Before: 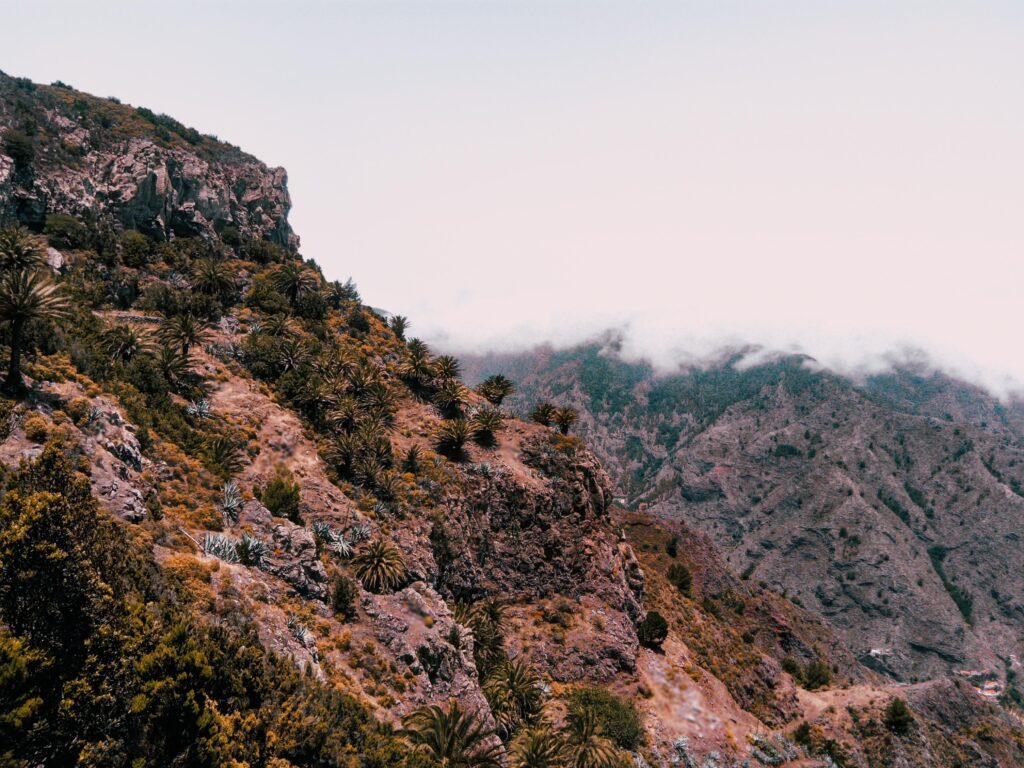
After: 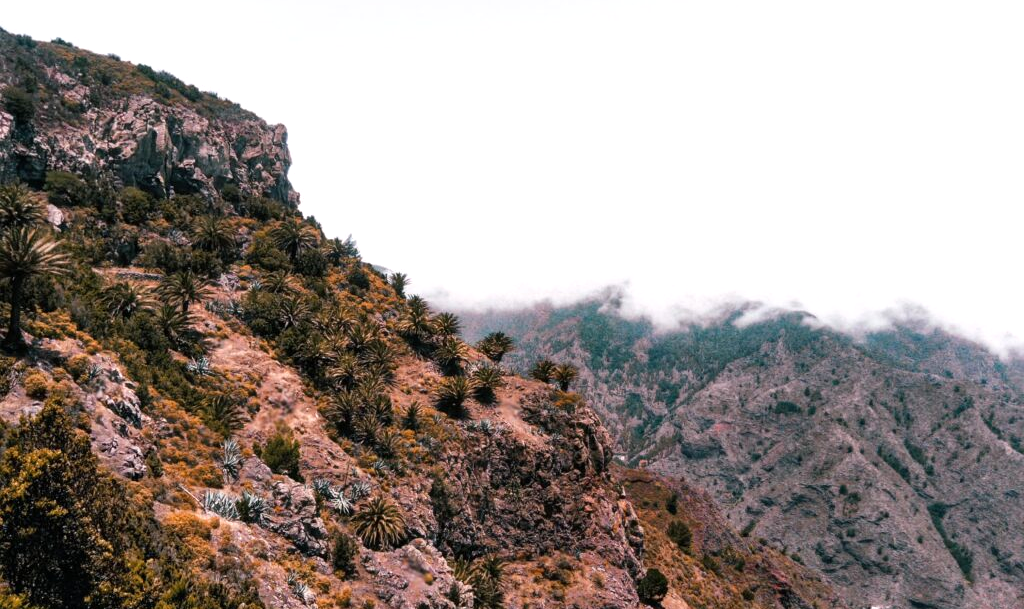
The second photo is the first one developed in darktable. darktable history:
exposure: exposure 0.197 EV
crop and rotate: top 5.667%, bottom 14.937%
